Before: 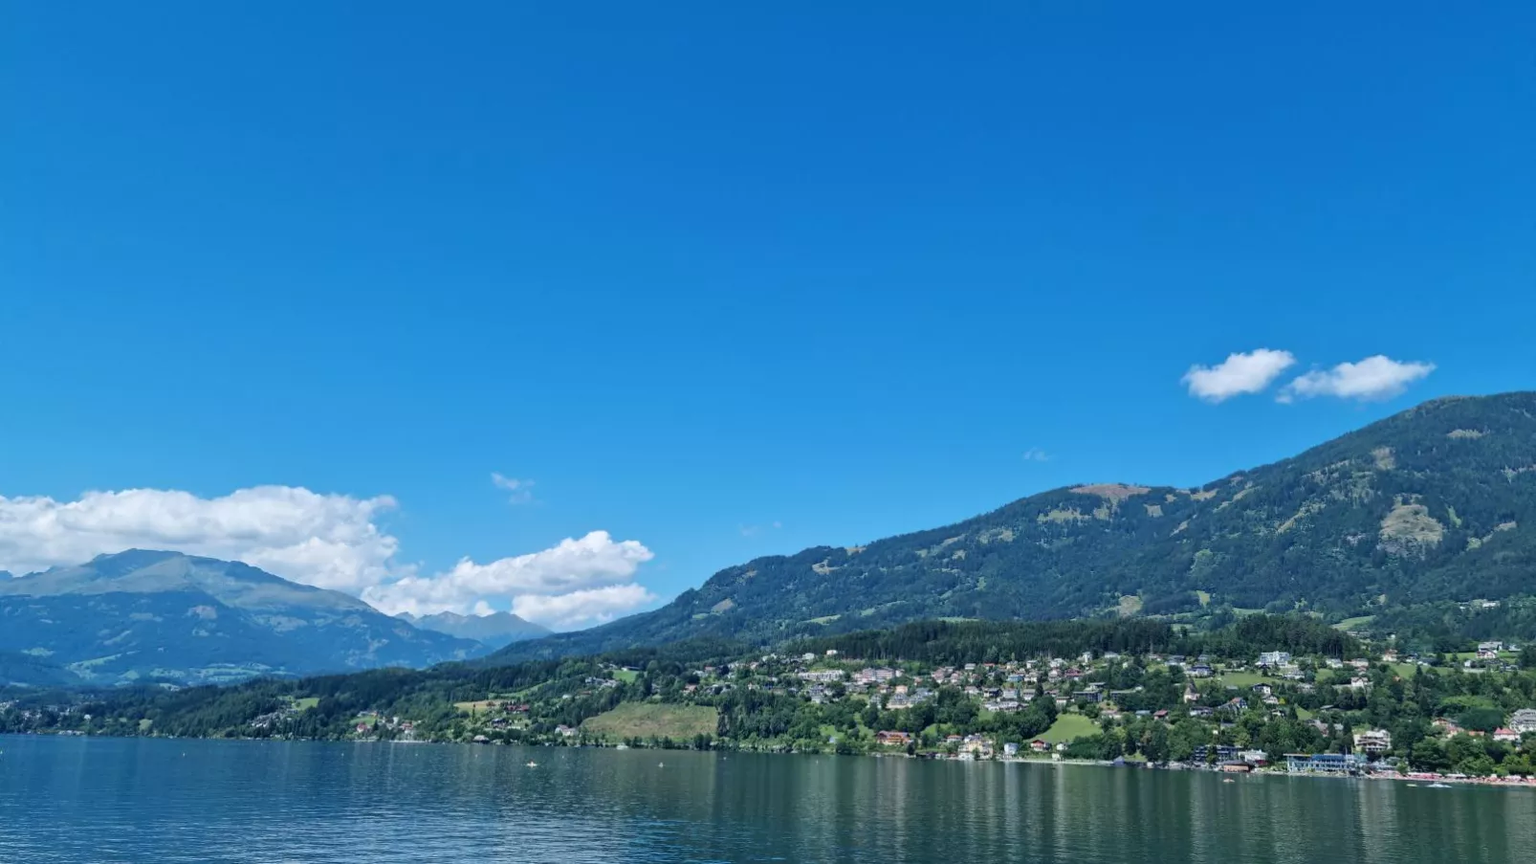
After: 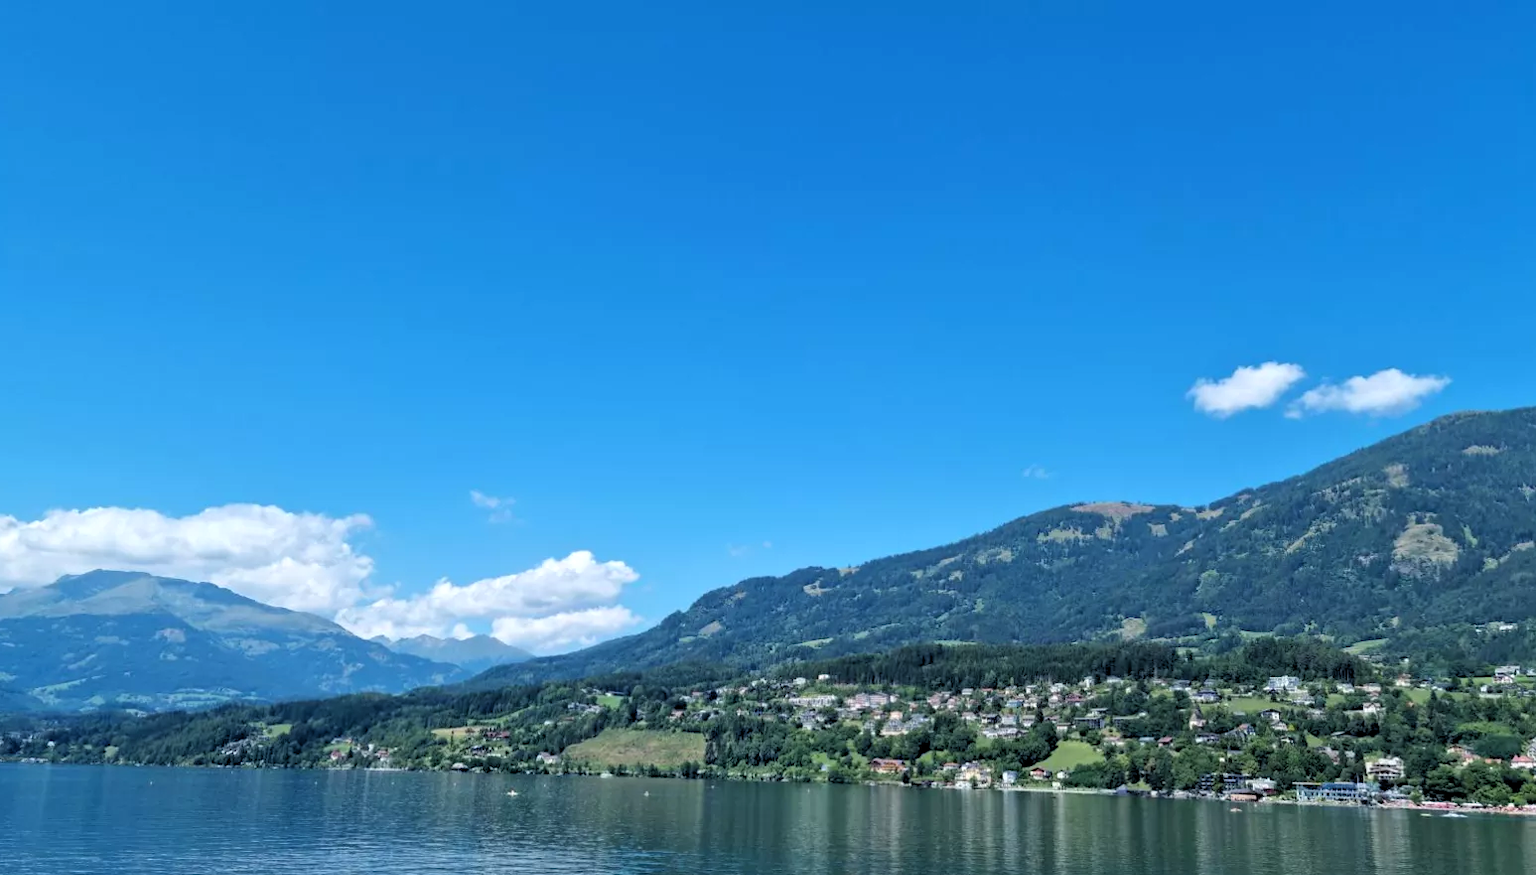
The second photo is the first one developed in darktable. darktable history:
rgb levels: levels [[0.01, 0.419, 0.839], [0, 0.5, 1], [0, 0.5, 1]]
crop and rotate: left 2.536%, right 1.107%, bottom 2.246%
